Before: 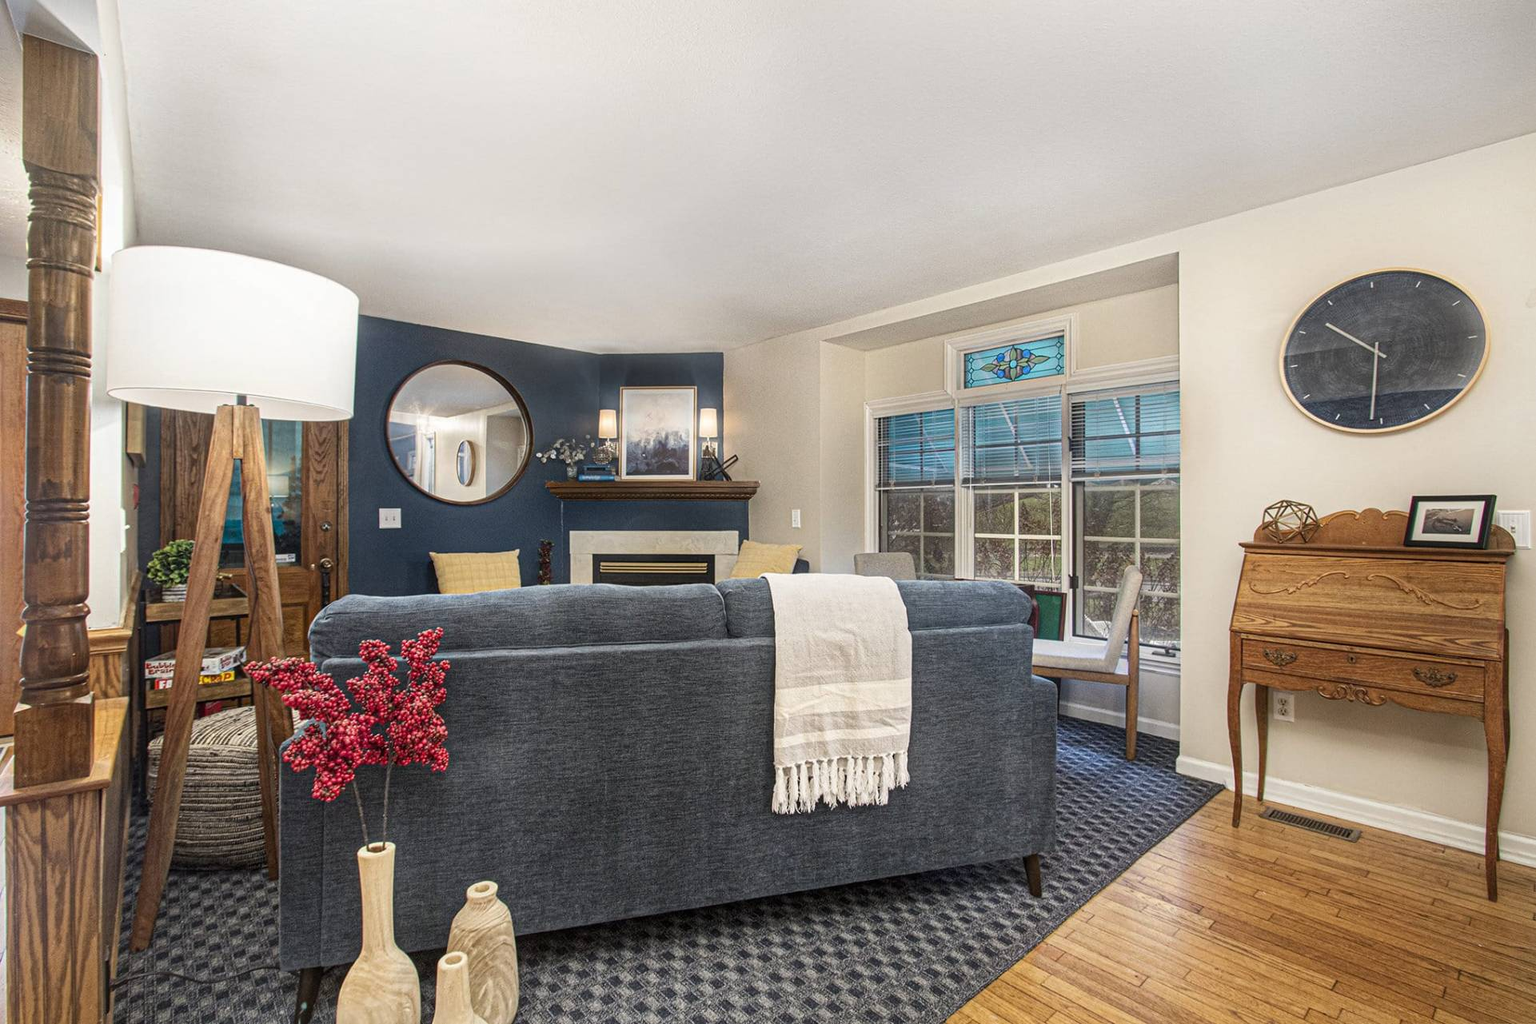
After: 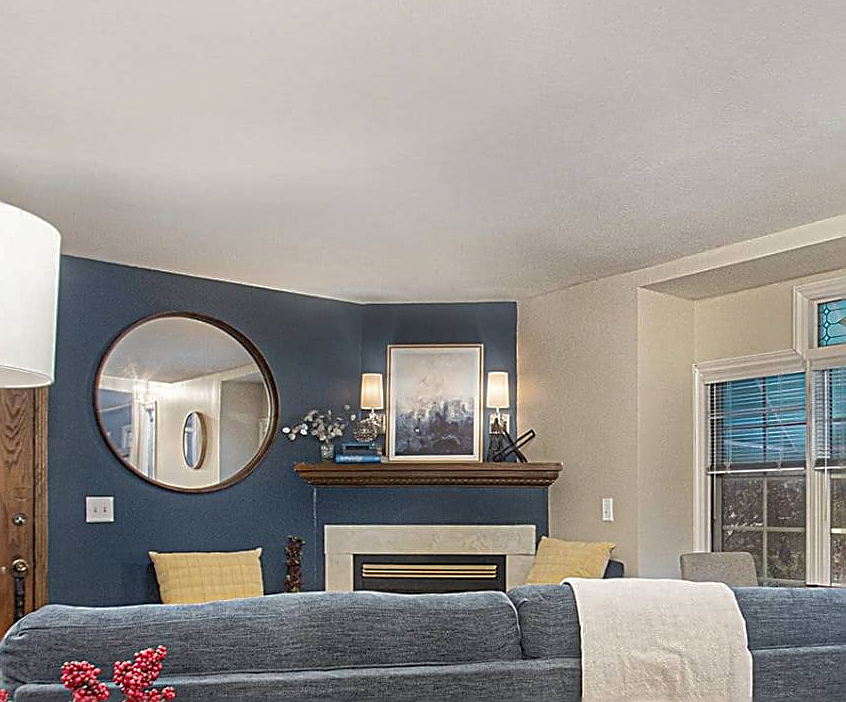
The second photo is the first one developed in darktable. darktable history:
shadows and highlights: on, module defaults
sharpen: amount 0.901
crop: left 20.248%, top 10.86%, right 35.675%, bottom 34.321%
